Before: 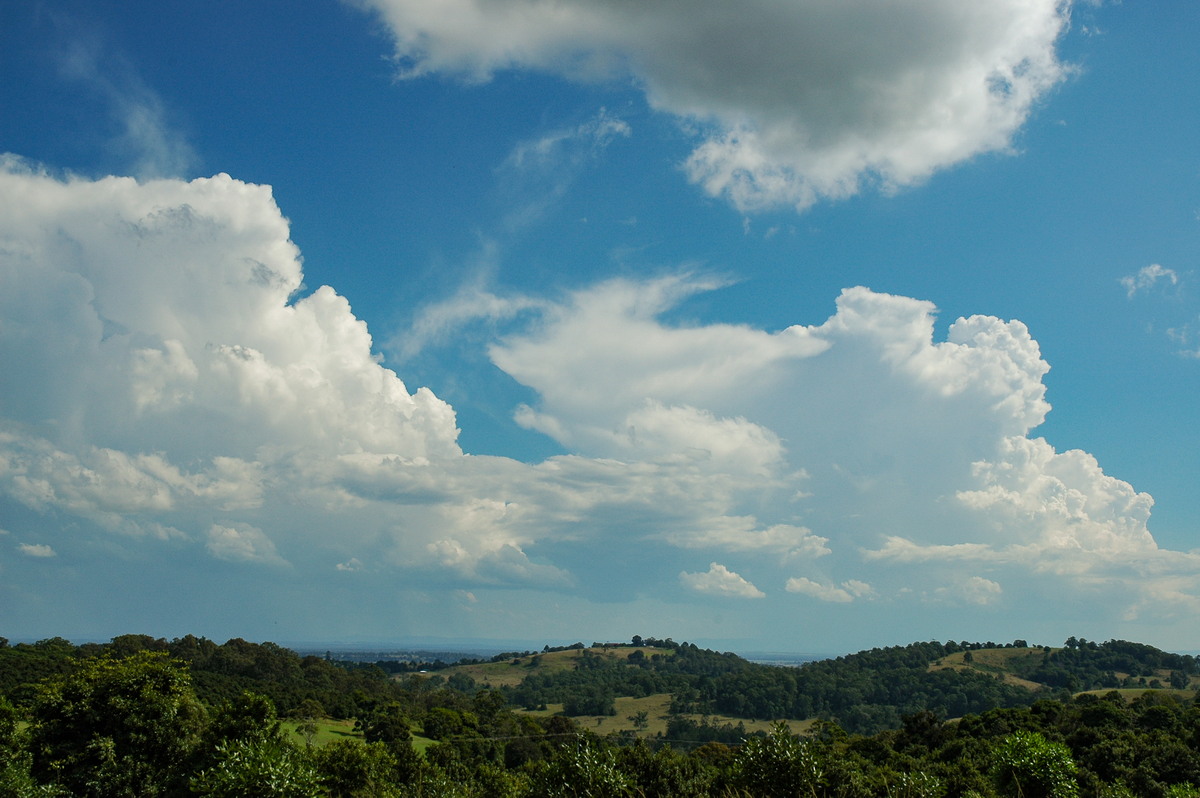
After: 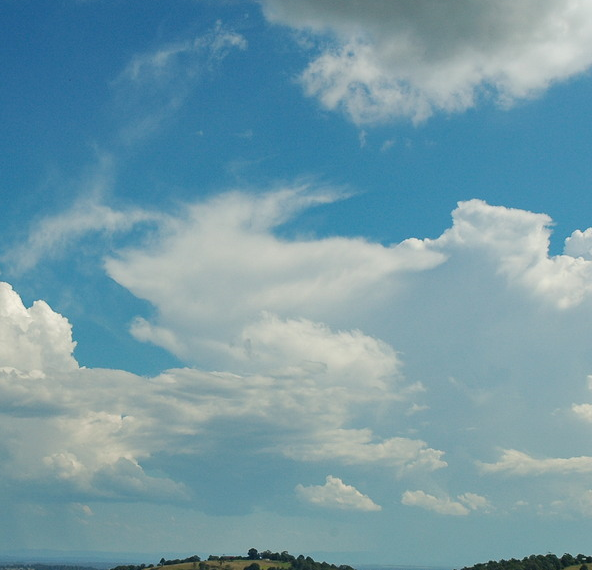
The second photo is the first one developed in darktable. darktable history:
crop: left 32.036%, top 10.983%, right 18.555%, bottom 17.539%
